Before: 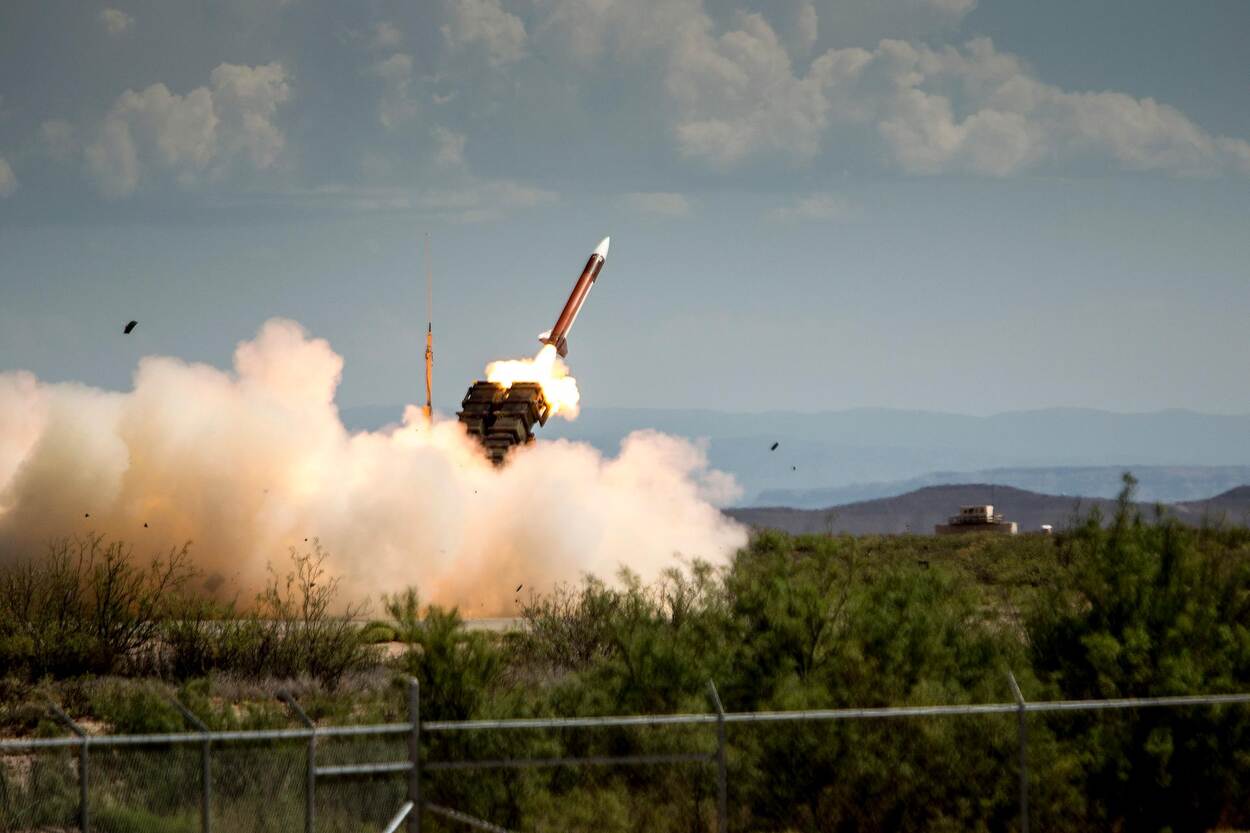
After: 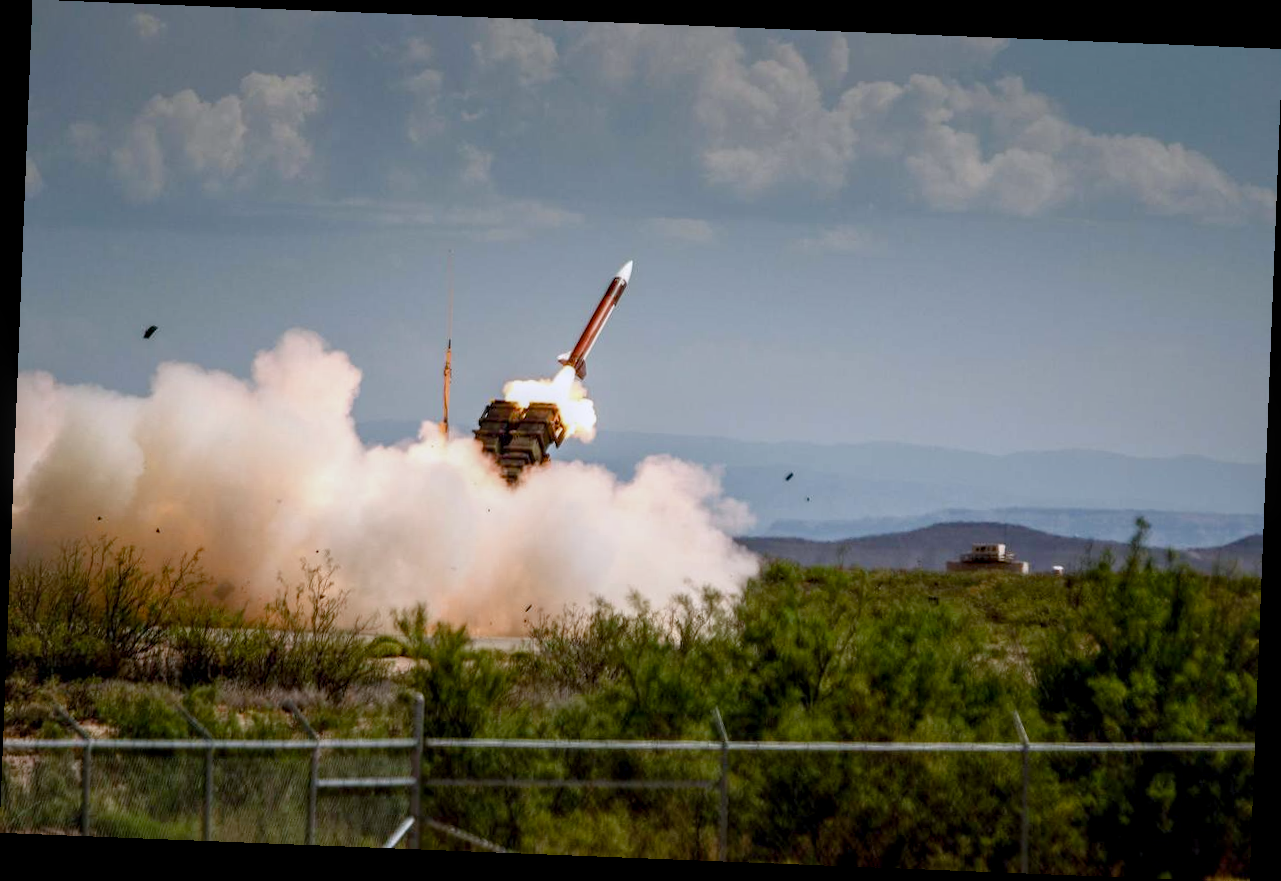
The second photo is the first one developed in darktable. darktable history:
color balance rgb: shadows lift › chroma 1%, shadows lift › hue 113°, highlights gain › chroma 0.2%, highlights gain › hue 333°, perceptual saturation grading › global saturation 20%, perceptual saturation grading › highlights -50%, perceptual saturation grading › shadows 25%, contrast -10%
color calibration: illuminant as shot in camera, x 0.358, y 0.373, temperature 4628.91 K
rotate and perspective: rotation 2.27°, automatic cropping off
local contrast: on, module defaults
